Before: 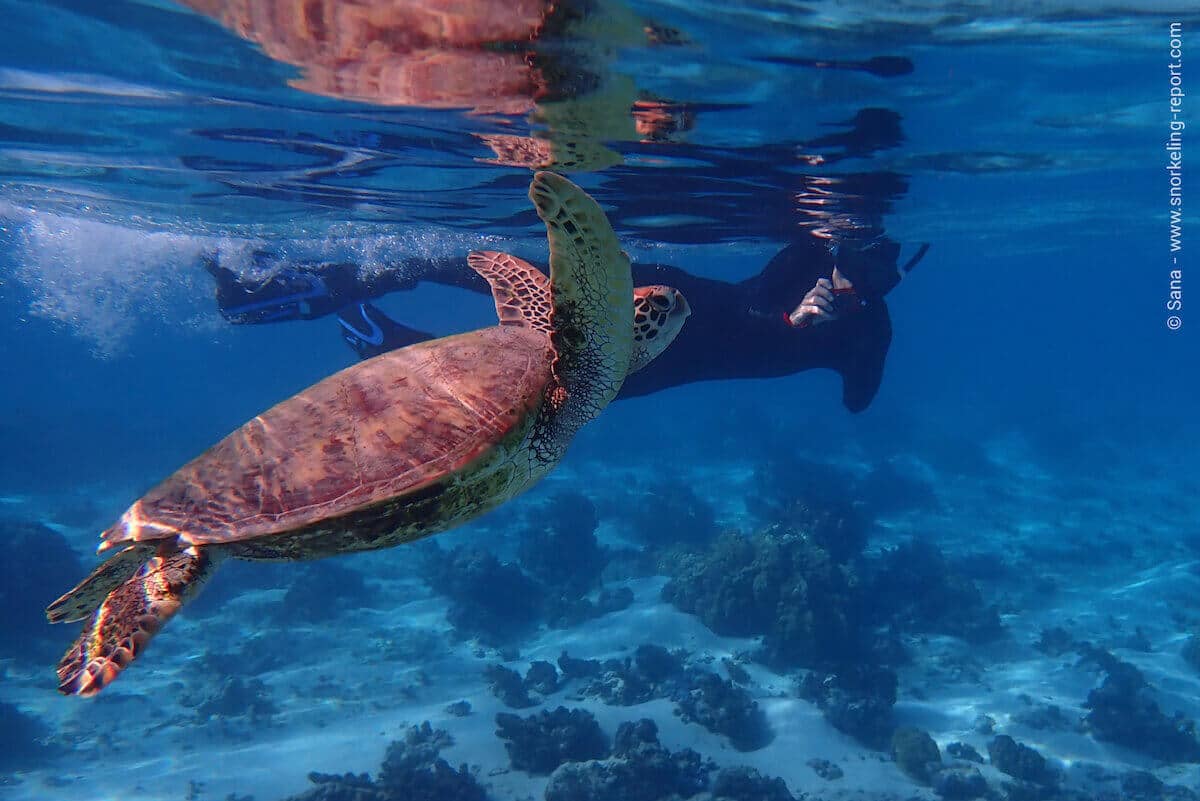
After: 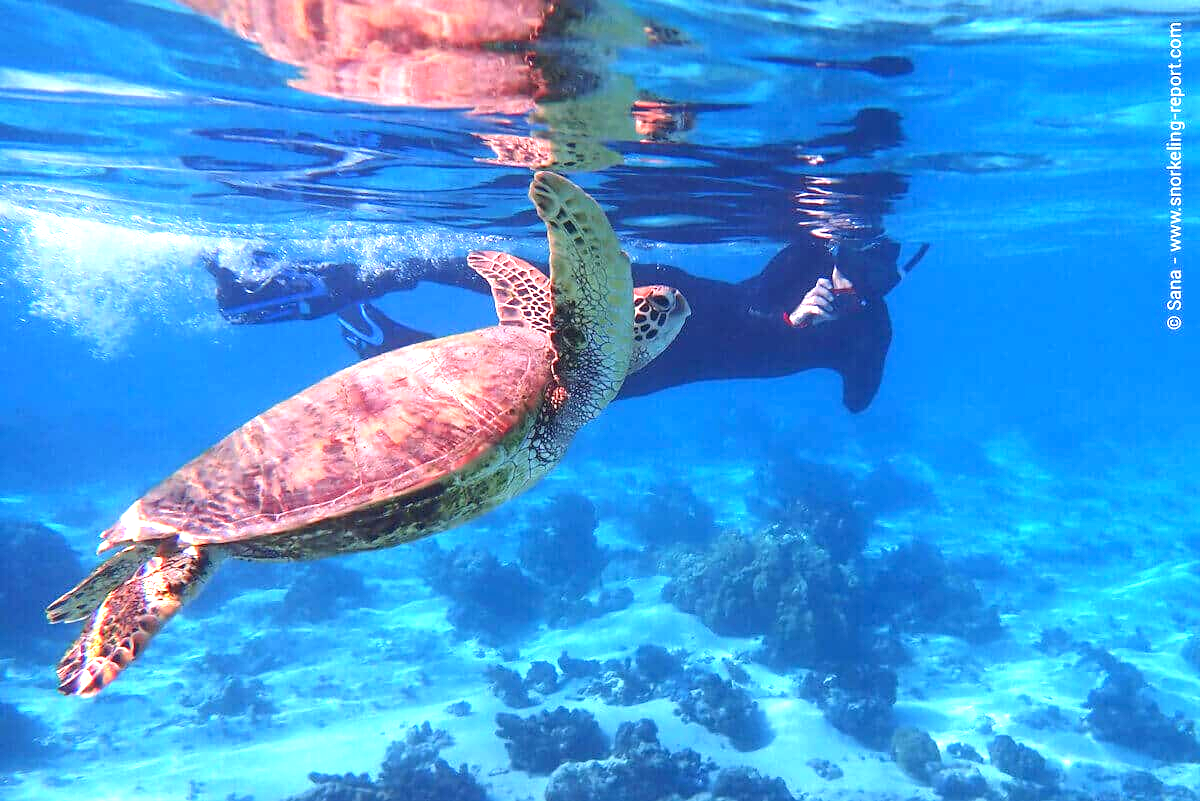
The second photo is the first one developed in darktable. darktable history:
exposure: black level correction 0, exposure 1.893 EV, compensate highlight preservation false
